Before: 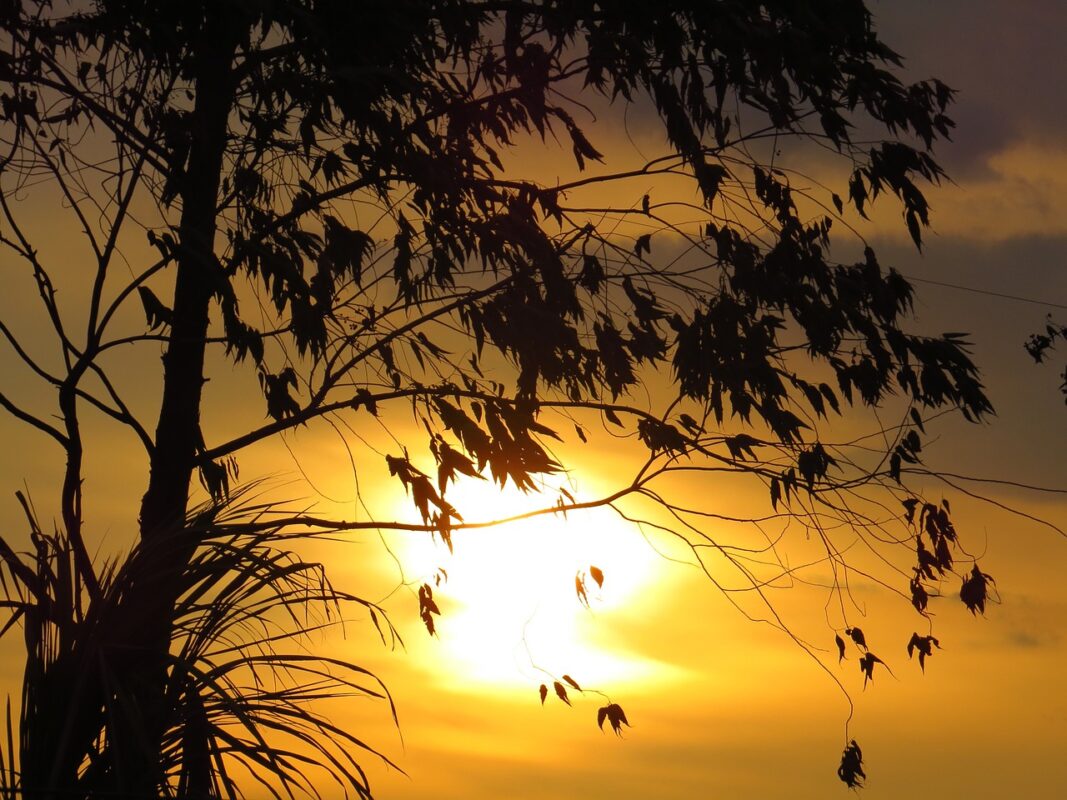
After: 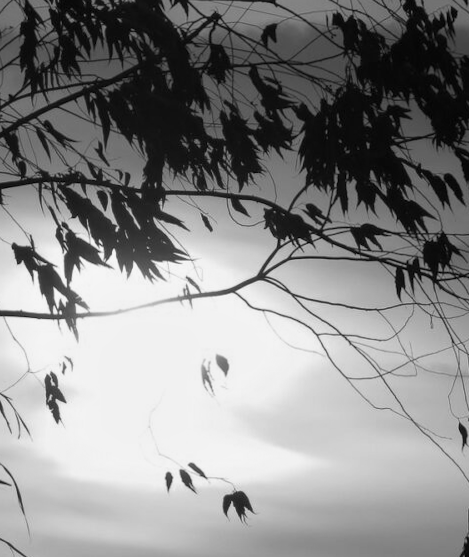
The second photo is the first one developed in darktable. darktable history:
crop: left 35.432%, top 26.233%, right 20.145%, bottom 3.432%
rotate and perspective: rotation 0.174°, lens shift (vertical) 0.013, lens shift (horizontal) 0.019, shear 0.001, automatic cropping original format, crop left 0.007, crop right 0.991, crop top 0.016, crop bottom 0.997
color balance: output saturation 110%
monochrome: a 73.58, b 64.21
